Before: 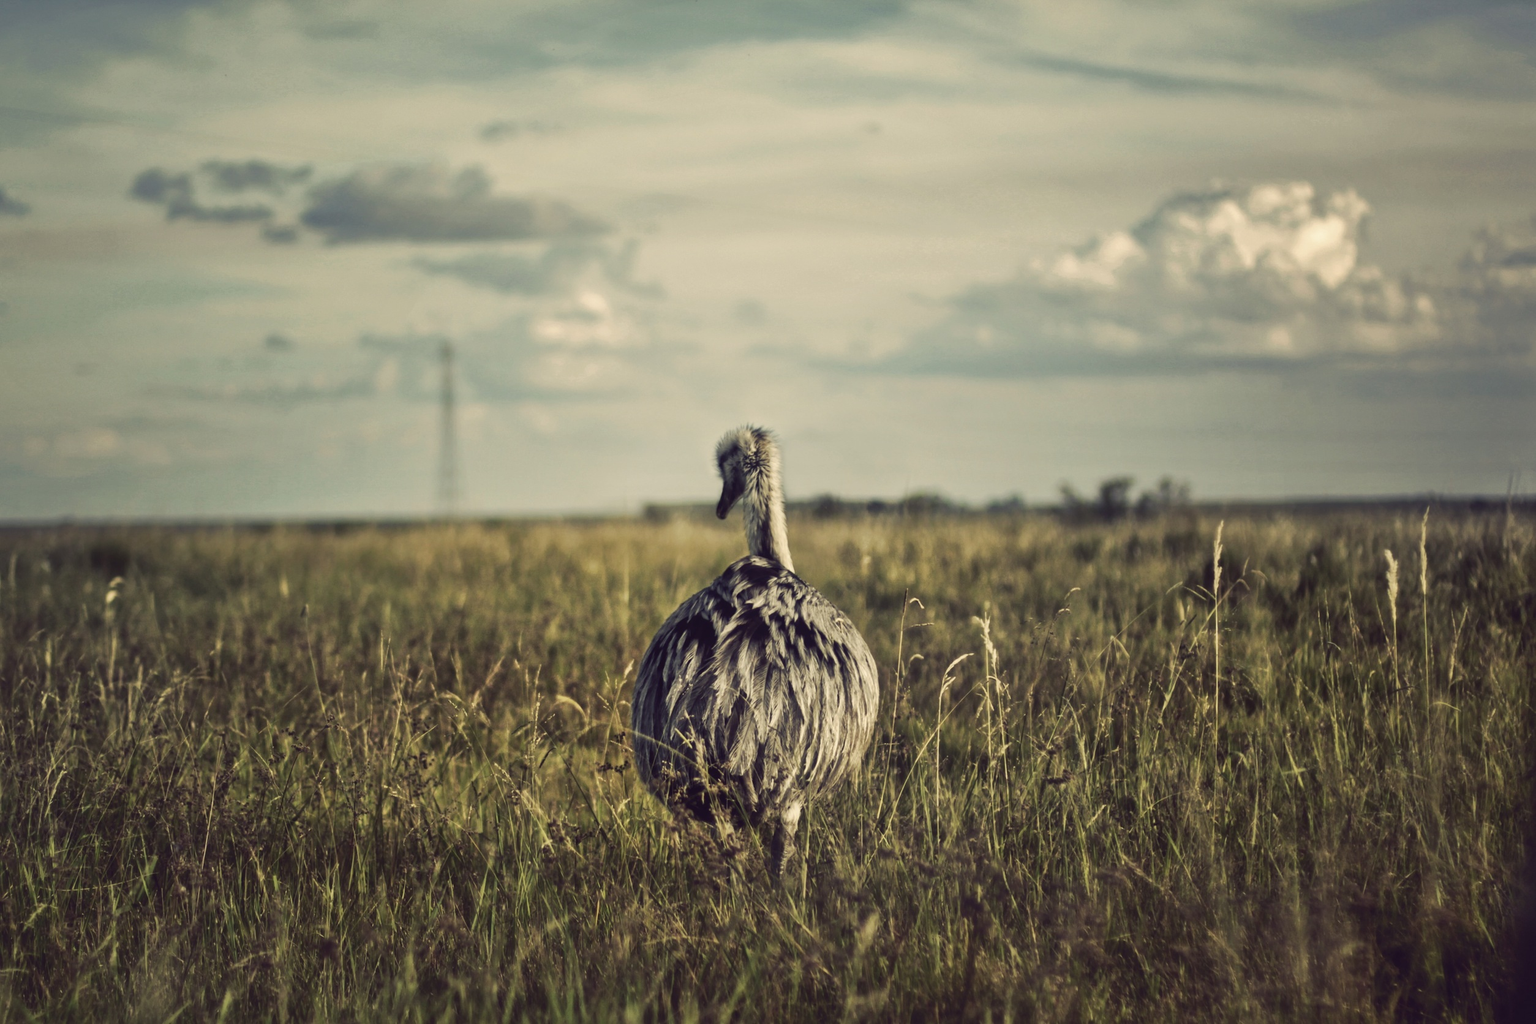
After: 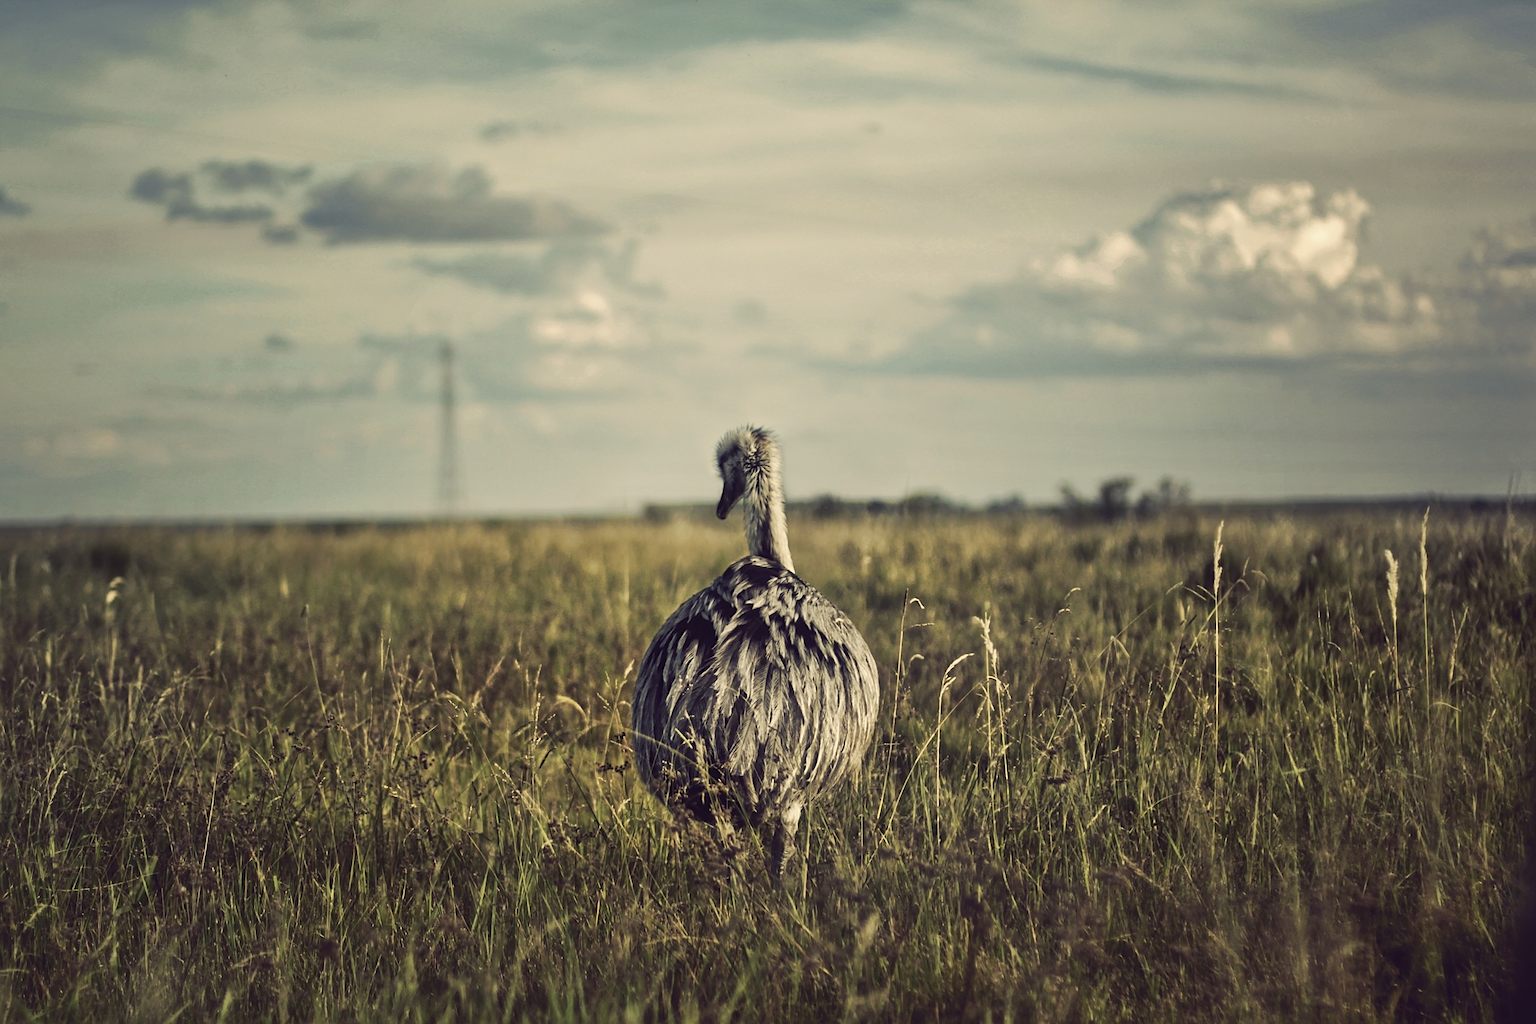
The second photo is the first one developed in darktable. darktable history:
sharpen: on, module defaults
bloom: size 9%, threshold 100%, strength 7%
